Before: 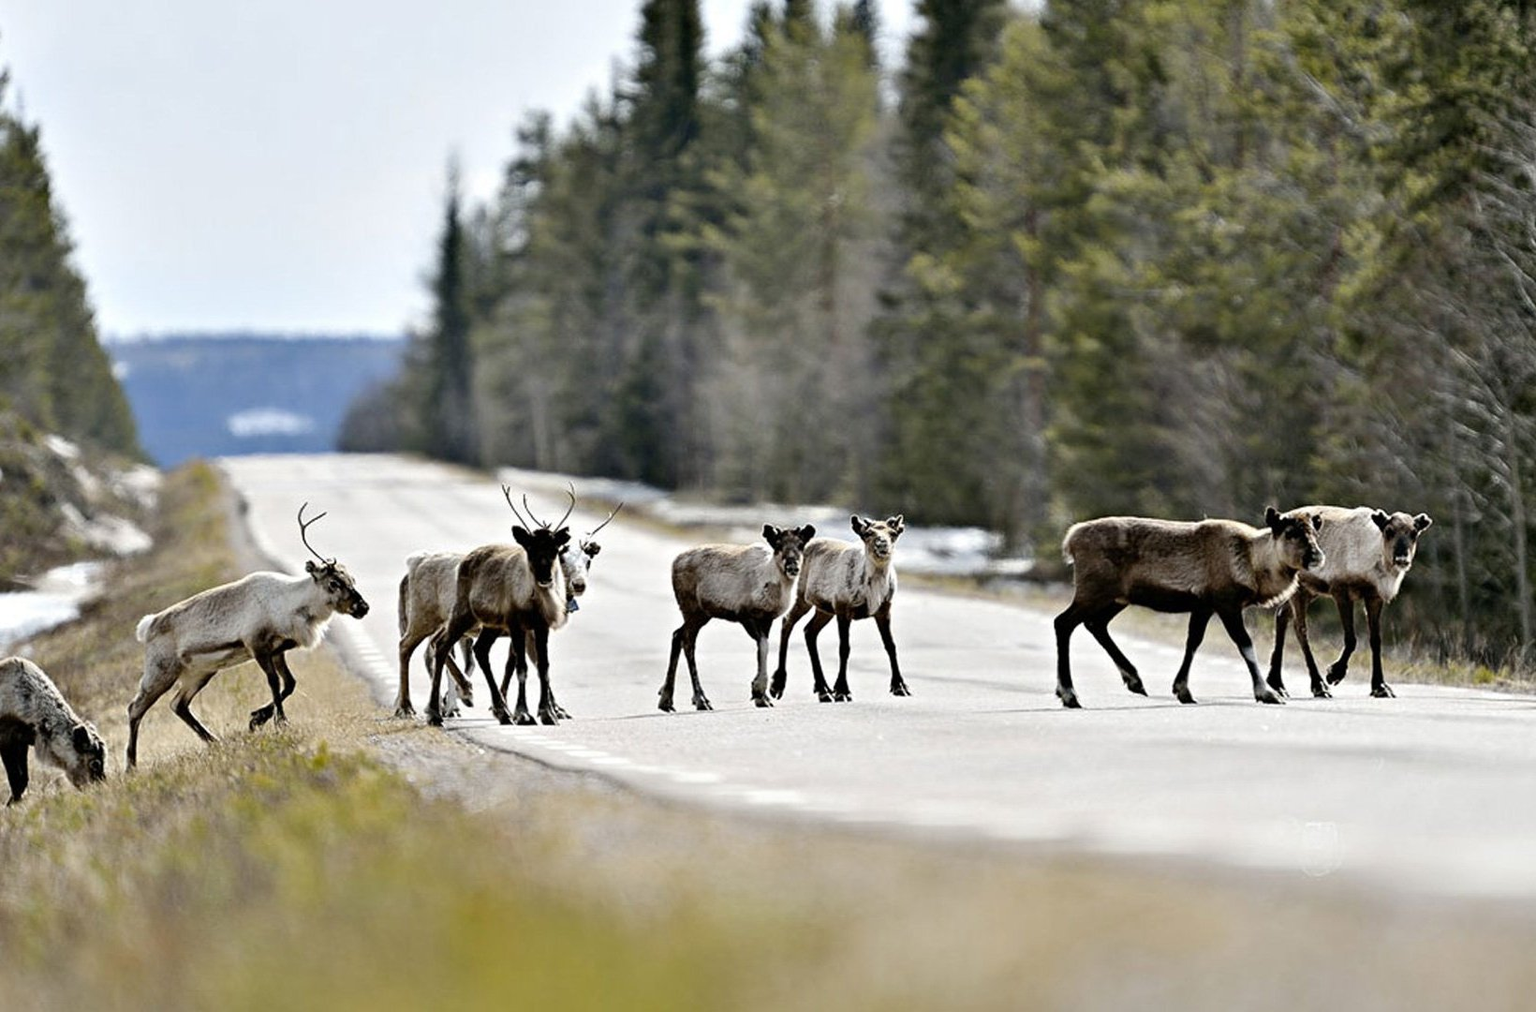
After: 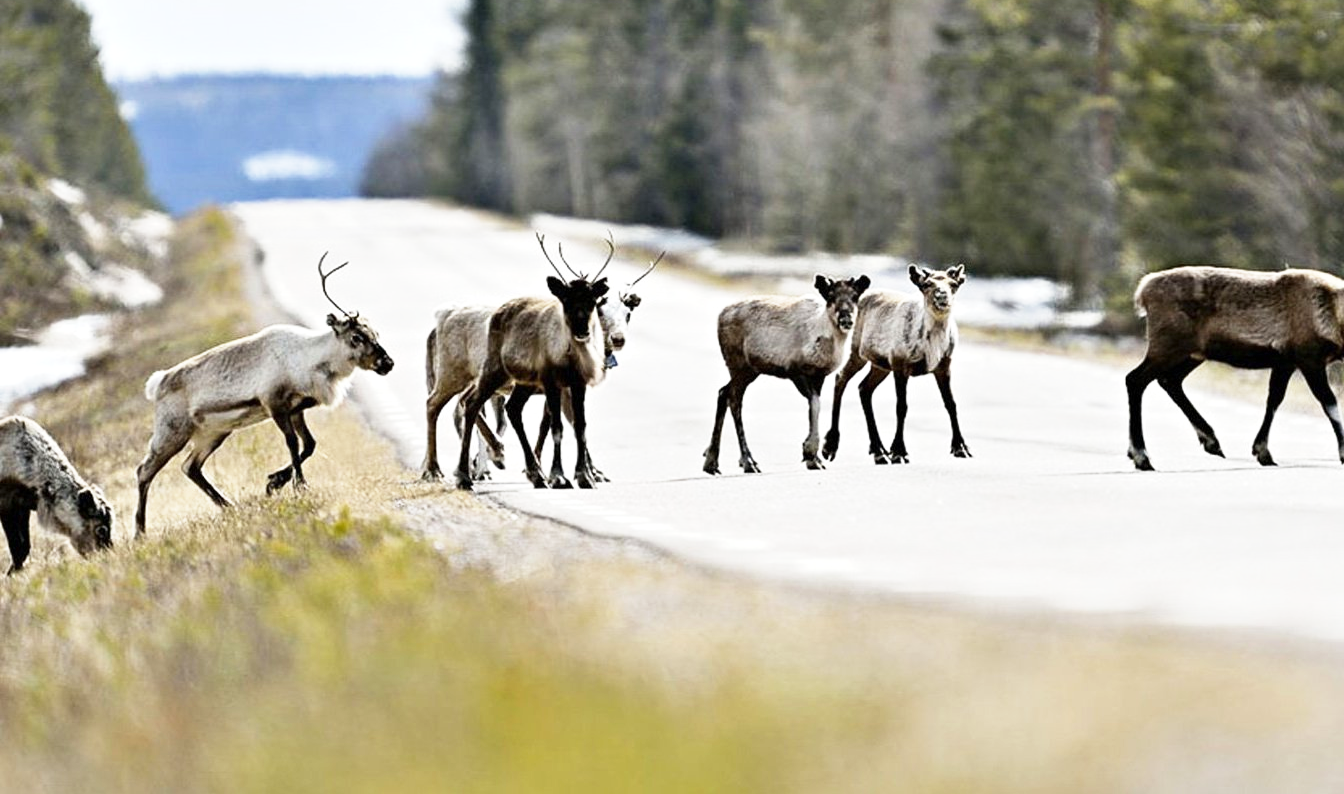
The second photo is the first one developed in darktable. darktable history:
crop: top 26.475%, right 18%
base curve: curves: ch0 [(0, 0) (0.579, 0.807) (1, 1)], preserve colors none
exposure: exposure 0.084 EV, compensate exposure bias true, compensate highlight preservation false
